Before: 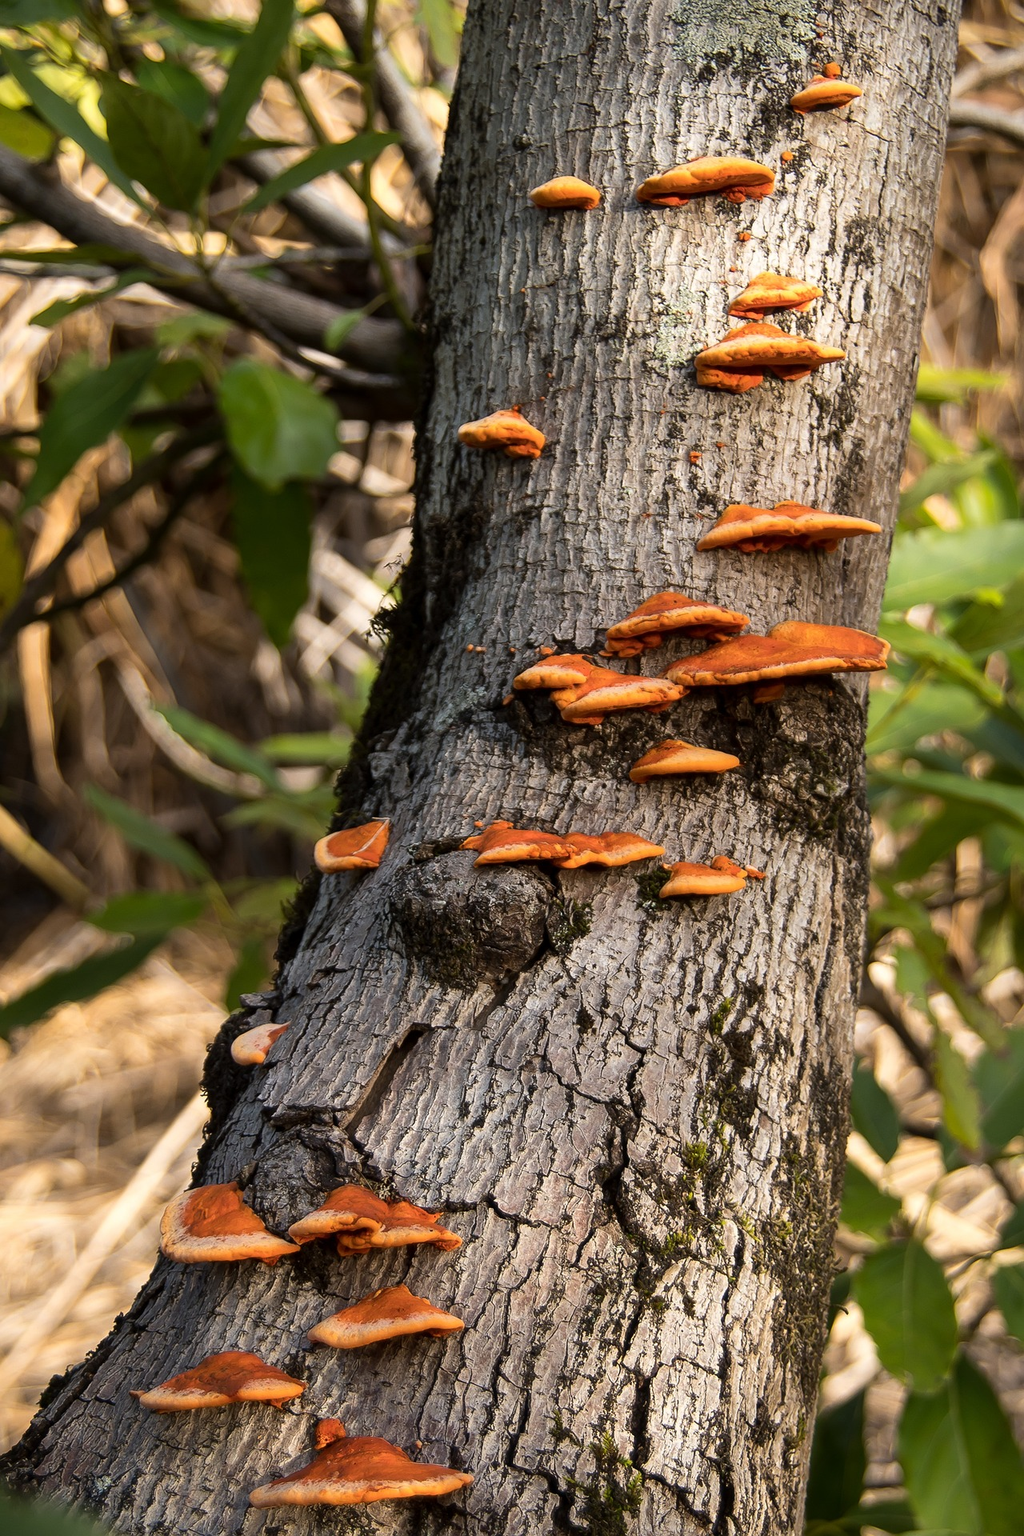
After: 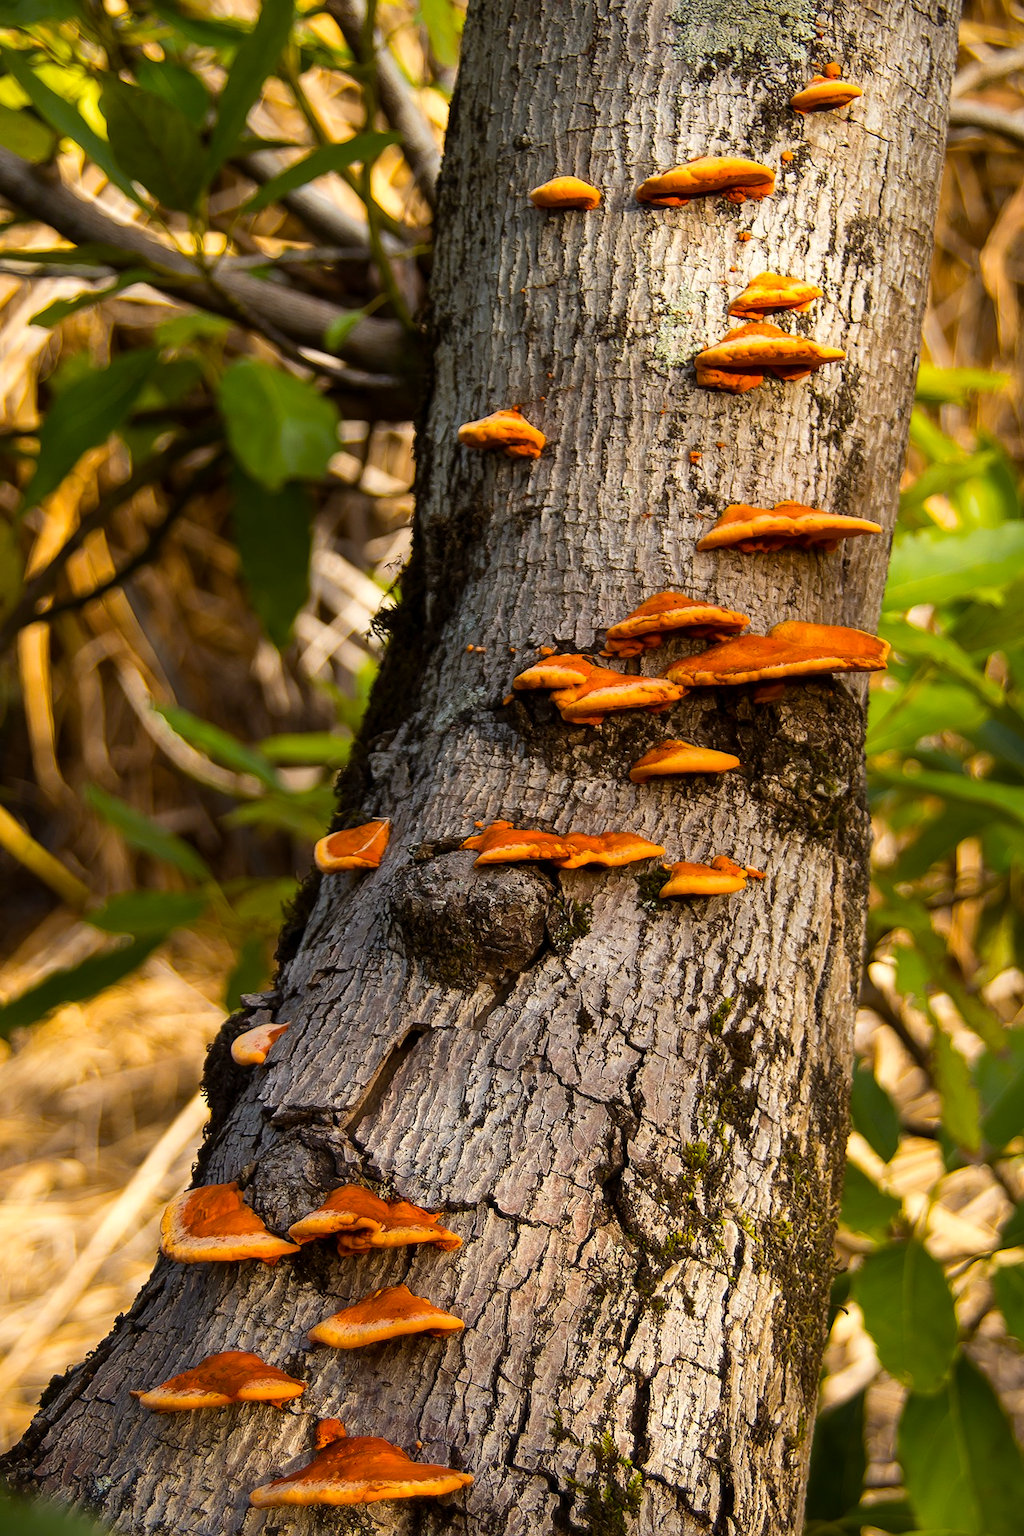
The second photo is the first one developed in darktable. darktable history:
color balance rgb: power › chroma 0.705%, power › hue 60°, perceptual saturation grading › global saturation 30.463%, global vibrance 20%
